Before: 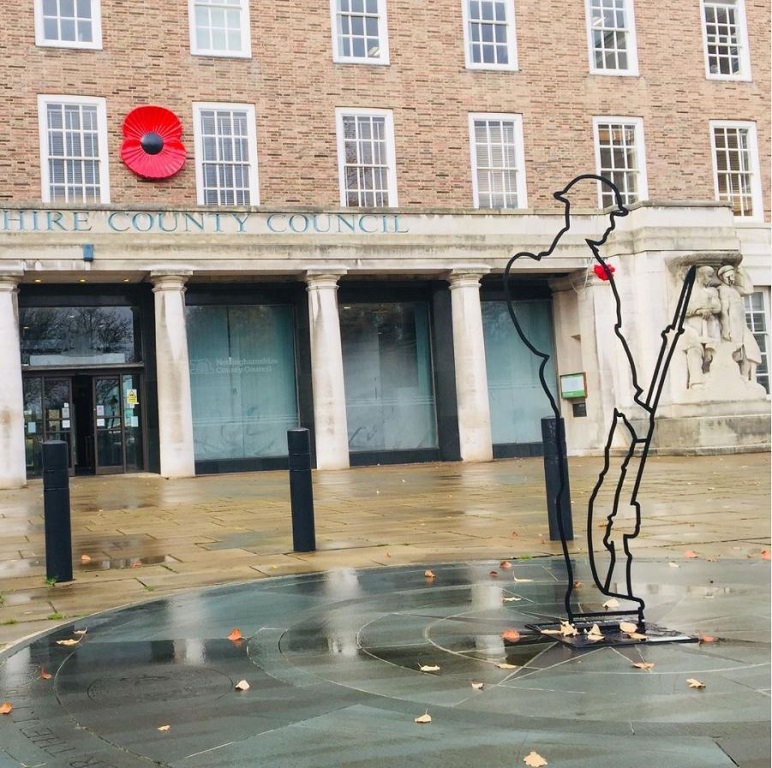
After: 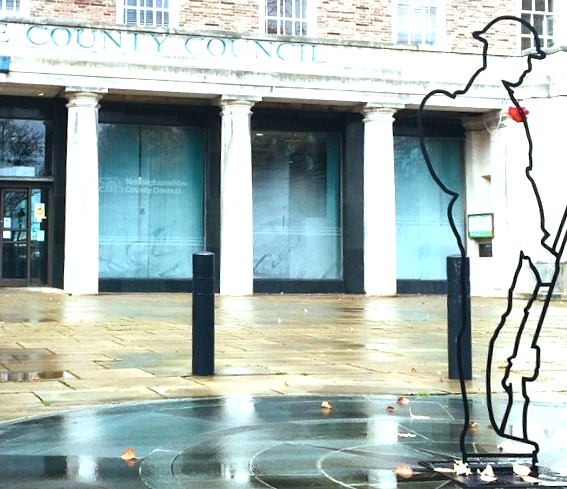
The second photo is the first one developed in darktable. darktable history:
exposure: black level correction 0, exposure 0.6 EV, compensate exposure bias true, compensate highlight preservation false
crop and rotate: angle -3.37°, left 9.79%, top 20.73%, right 12.42%, bottom 11.82%
color correction: highlights a* -12.64, highlights b* -18.1, saturation 0.7
color balance rgb: linear chroma grading › global chroma 16.62%, perceptual saturation grading › highlights -8.63%, perceptual saturation grading › mid-tones 18.66%, perceptual saturation grading › shadows 28.49%, perceptual brilliance grading › highlights 14.22%, perceptual brilliance grading › shadows -18.96%, global vibrance 27.71%
